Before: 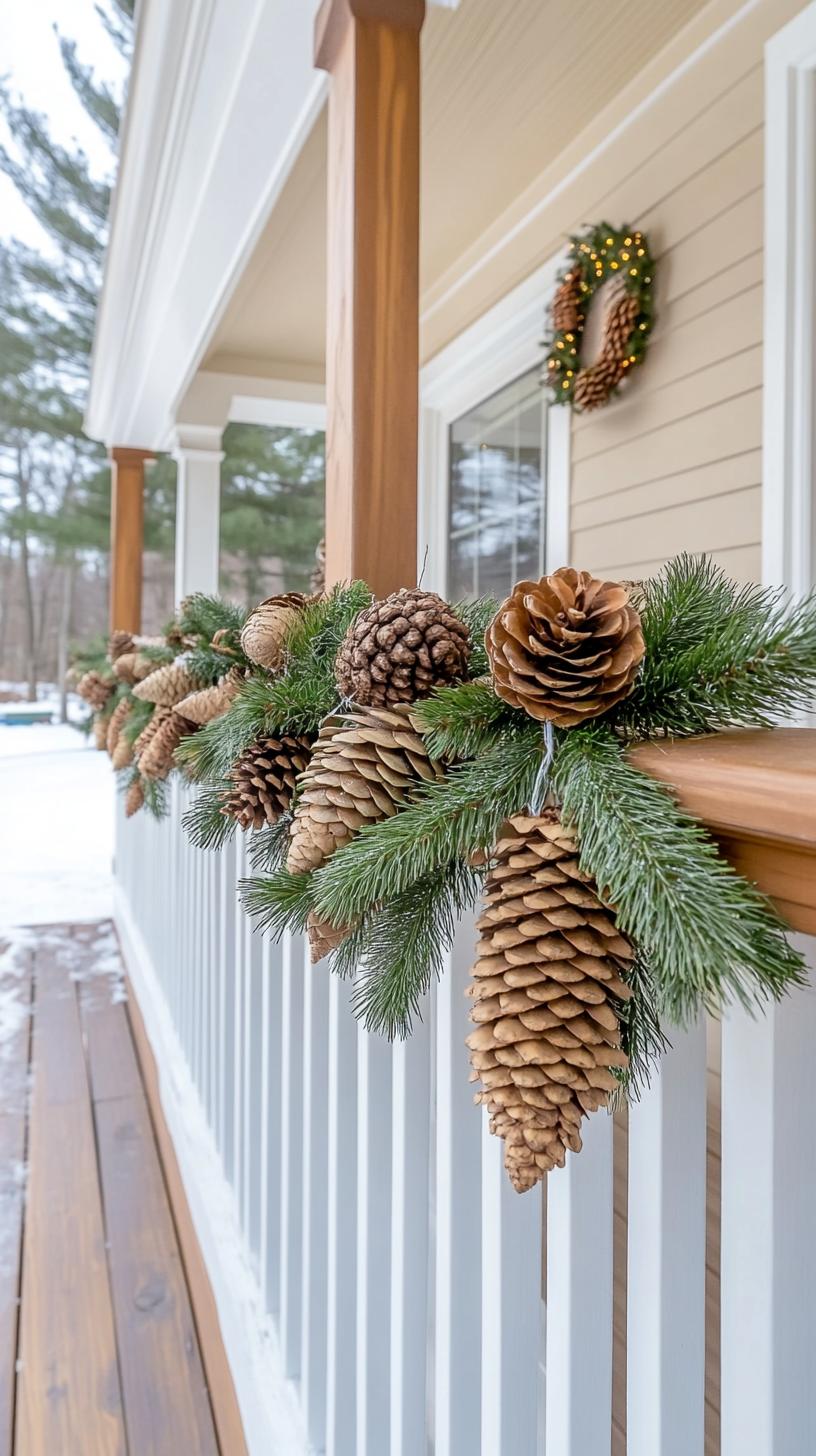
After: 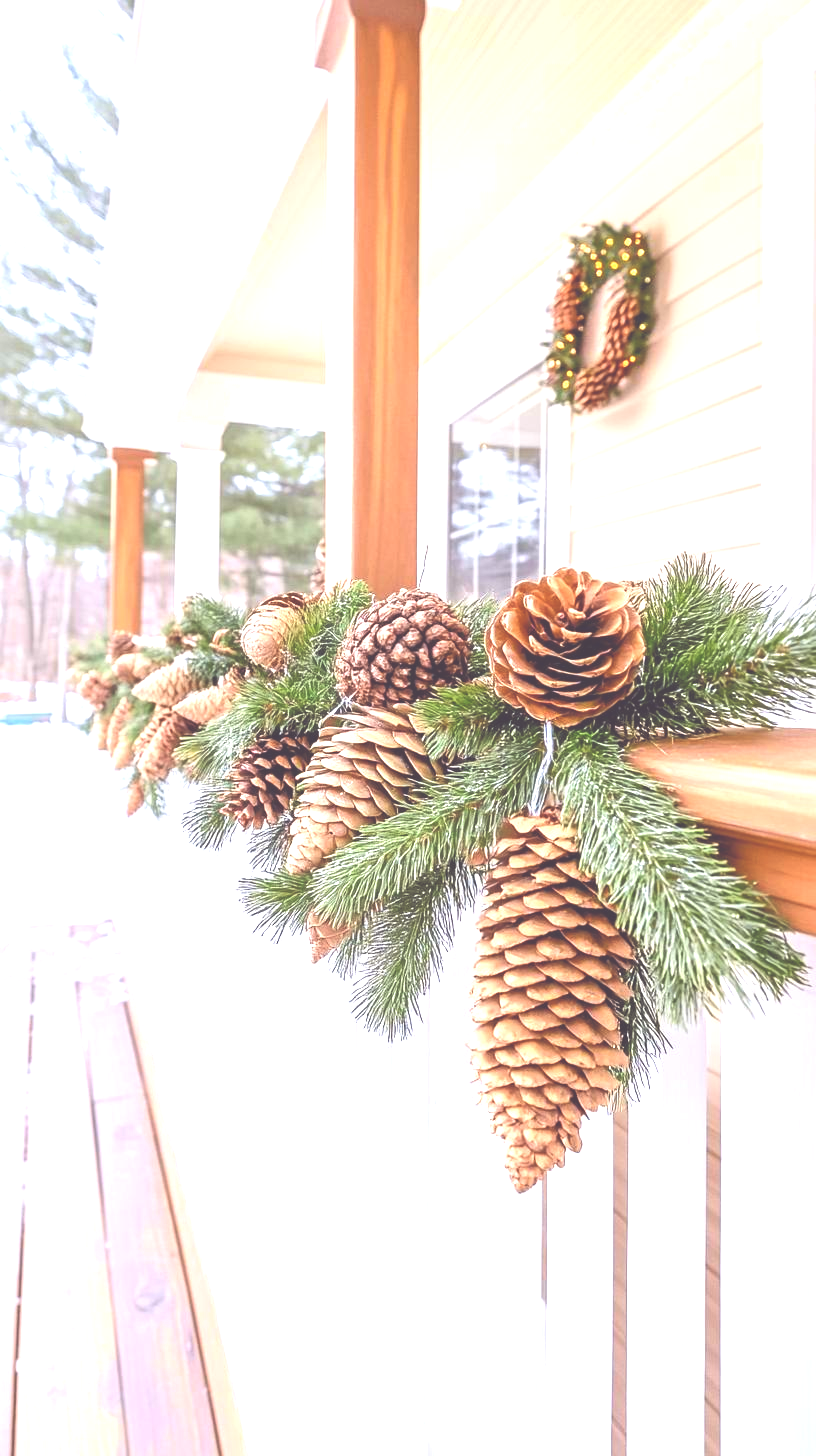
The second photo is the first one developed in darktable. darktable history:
tone curve: curves: ch0 [(0, 0) (0.126, 0.061) (0.362, 0.382) (0.498, 0.498) (0.706, 0.712) (1, 1)]; ch1 [(0, 0) (0.5, 0.522) (0.55, 0.586) (1, 1)]; ch2 [(0, 0) (0.44, 0.424) (0.5, 0.482) (0.537, 0.538) (1, 1)], color space Lab, independent channels, preserve colors none
exposure: black level correction -0.023, exposure 1.397 EV, compensate highlight preservation false
